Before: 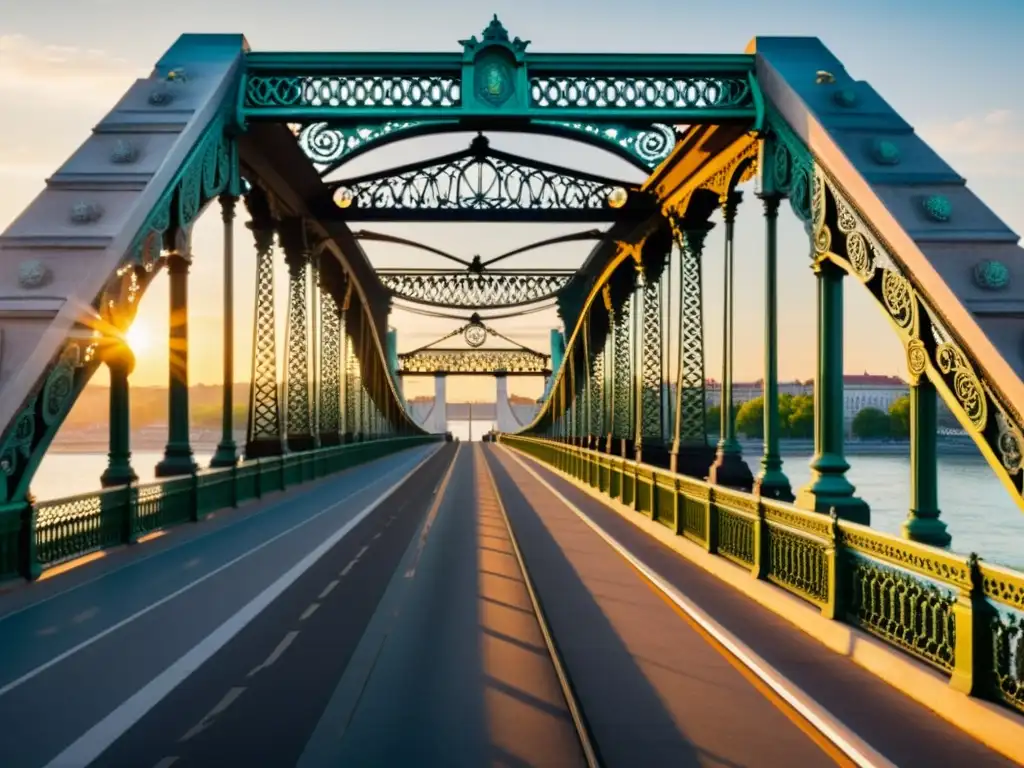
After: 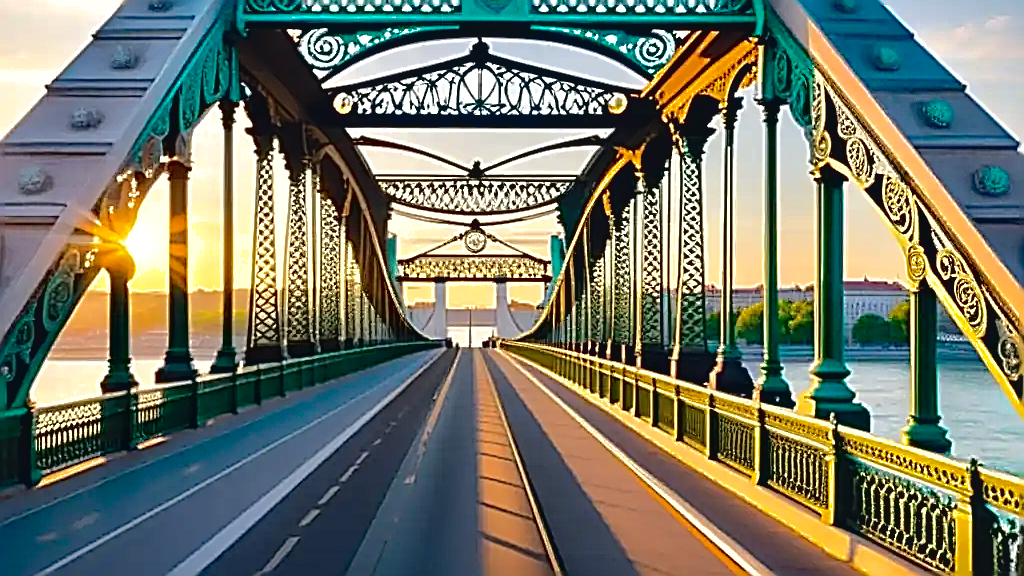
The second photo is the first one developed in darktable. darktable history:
tone equalizer: -8 EV -0.41 EV, -7 EV -0.427 EV, -6 EV -0.331 EV, -5 EV -0.239 EV, -3 EV 0.217 EV, -2 EV 0.358 EV, -1 EV 0.398 EV, +0 EV 0.434 EV
sharpen: amount 1.999
local contrast: mode bilateral grid, contrast 20, coarseness 50, detail 120%, midtone range 0.2
shadows and highlights: on, module defaults
haze removal: compatibility mode true, adaptive false
crop and rotate: top 12.346%, bottom 12.548%
tone curve: curves: ch0 [(0, 0.026) (0.175, 0.178) (0.463, 0.502) (0.796, 0.764) (1, 0.961)]; ch1 [(0, 0) (0.437, 0.398) (0.469, 0.472) (0.505, 0.504) (0.553, 0.552) (1, 1)]; ch2 [(0, 0) (0.505, 0.495) (0.579, 0.579) (1, 1)], color space Lab, independent channels, preserve colors none
exposure: black level correction 0.001, compensate highlight preservation false
